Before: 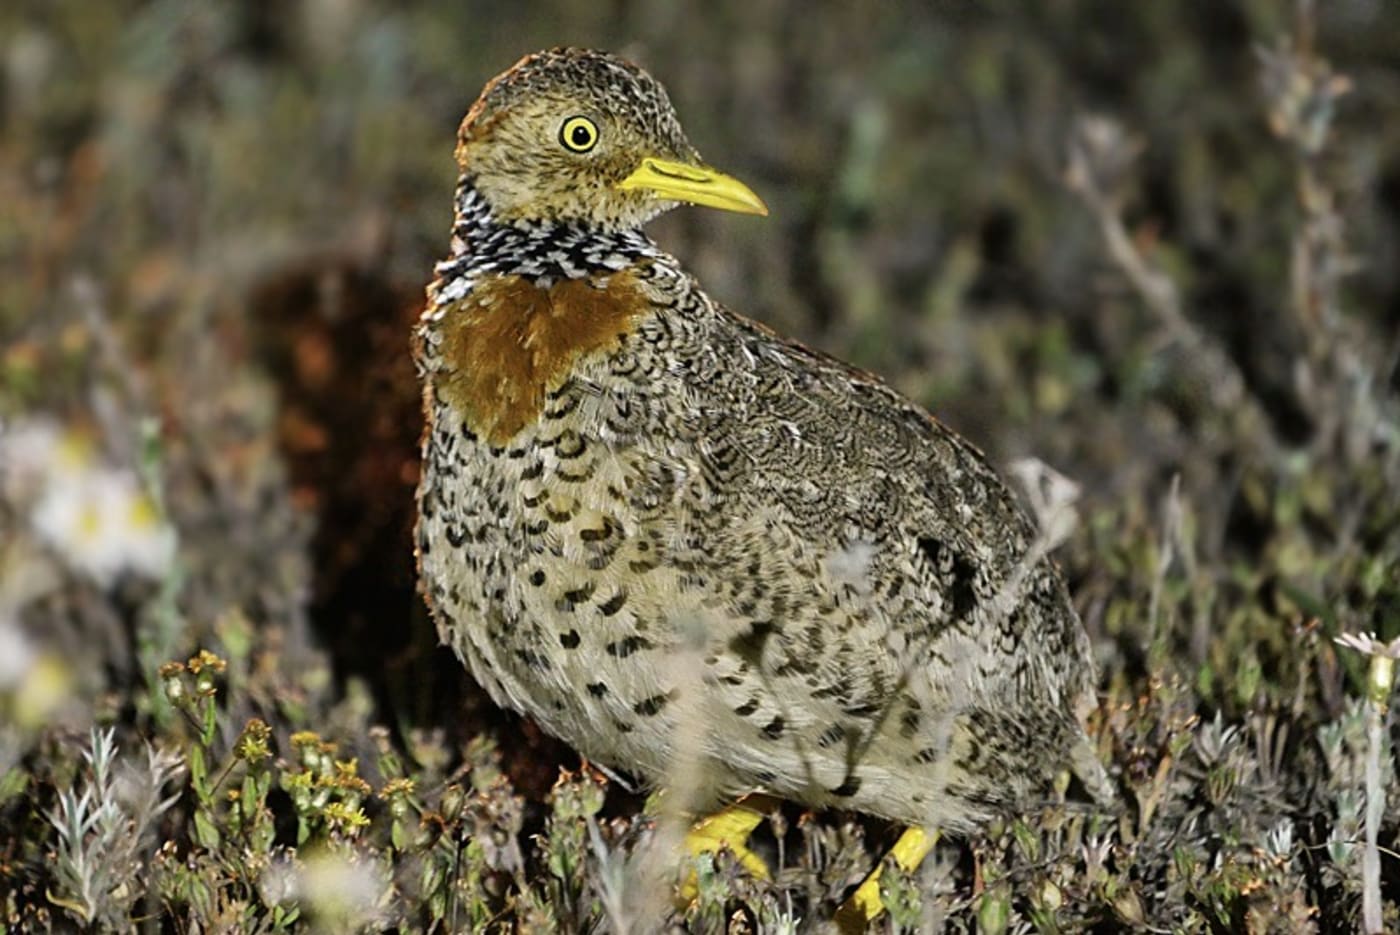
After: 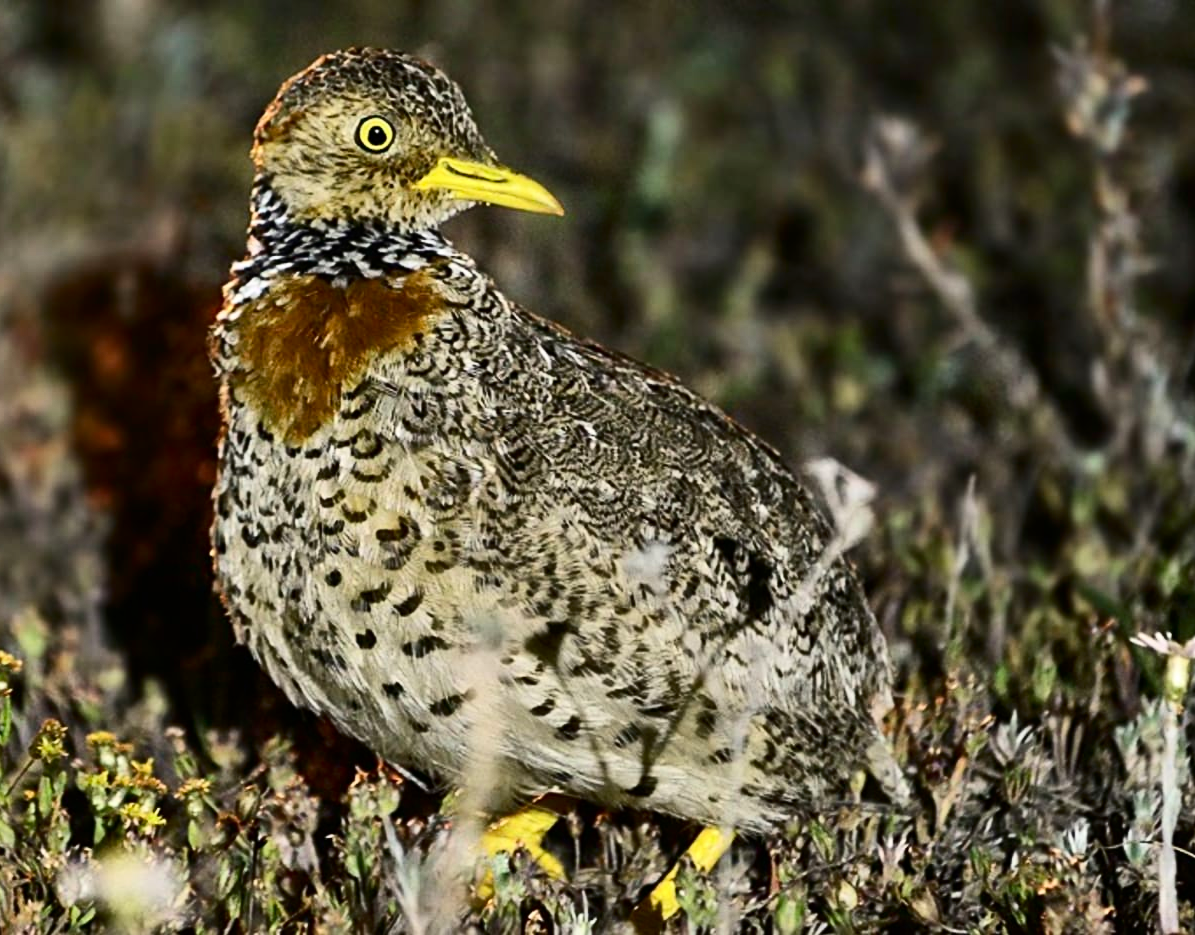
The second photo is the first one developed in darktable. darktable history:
contrast brightness saturation: contrast 0.28
crop and rotate: left 14.584%
